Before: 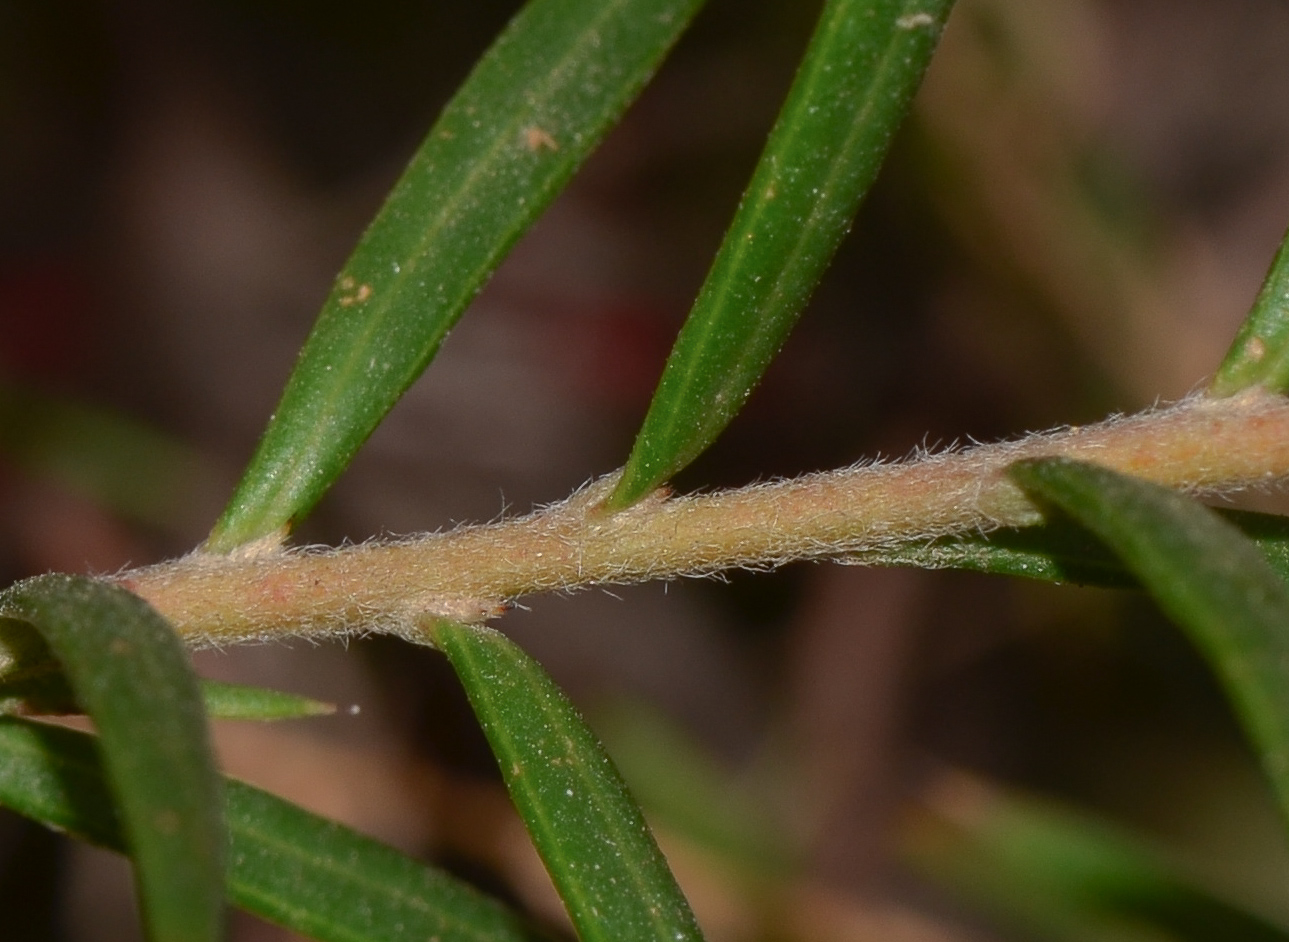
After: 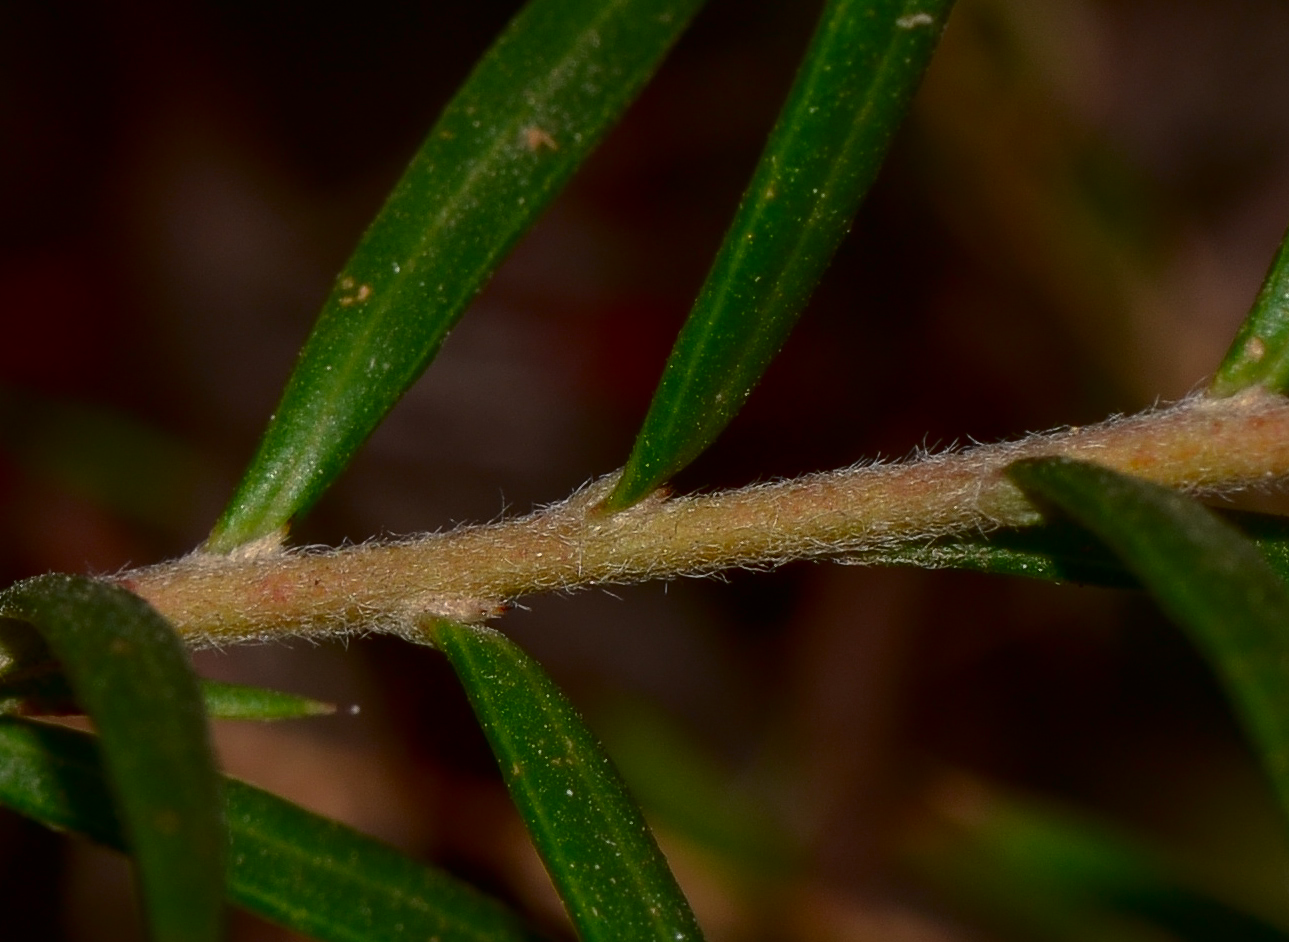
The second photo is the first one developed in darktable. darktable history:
contrast brightness saturation: contrast 0.129, brightness -0.239, saturation 0.138
